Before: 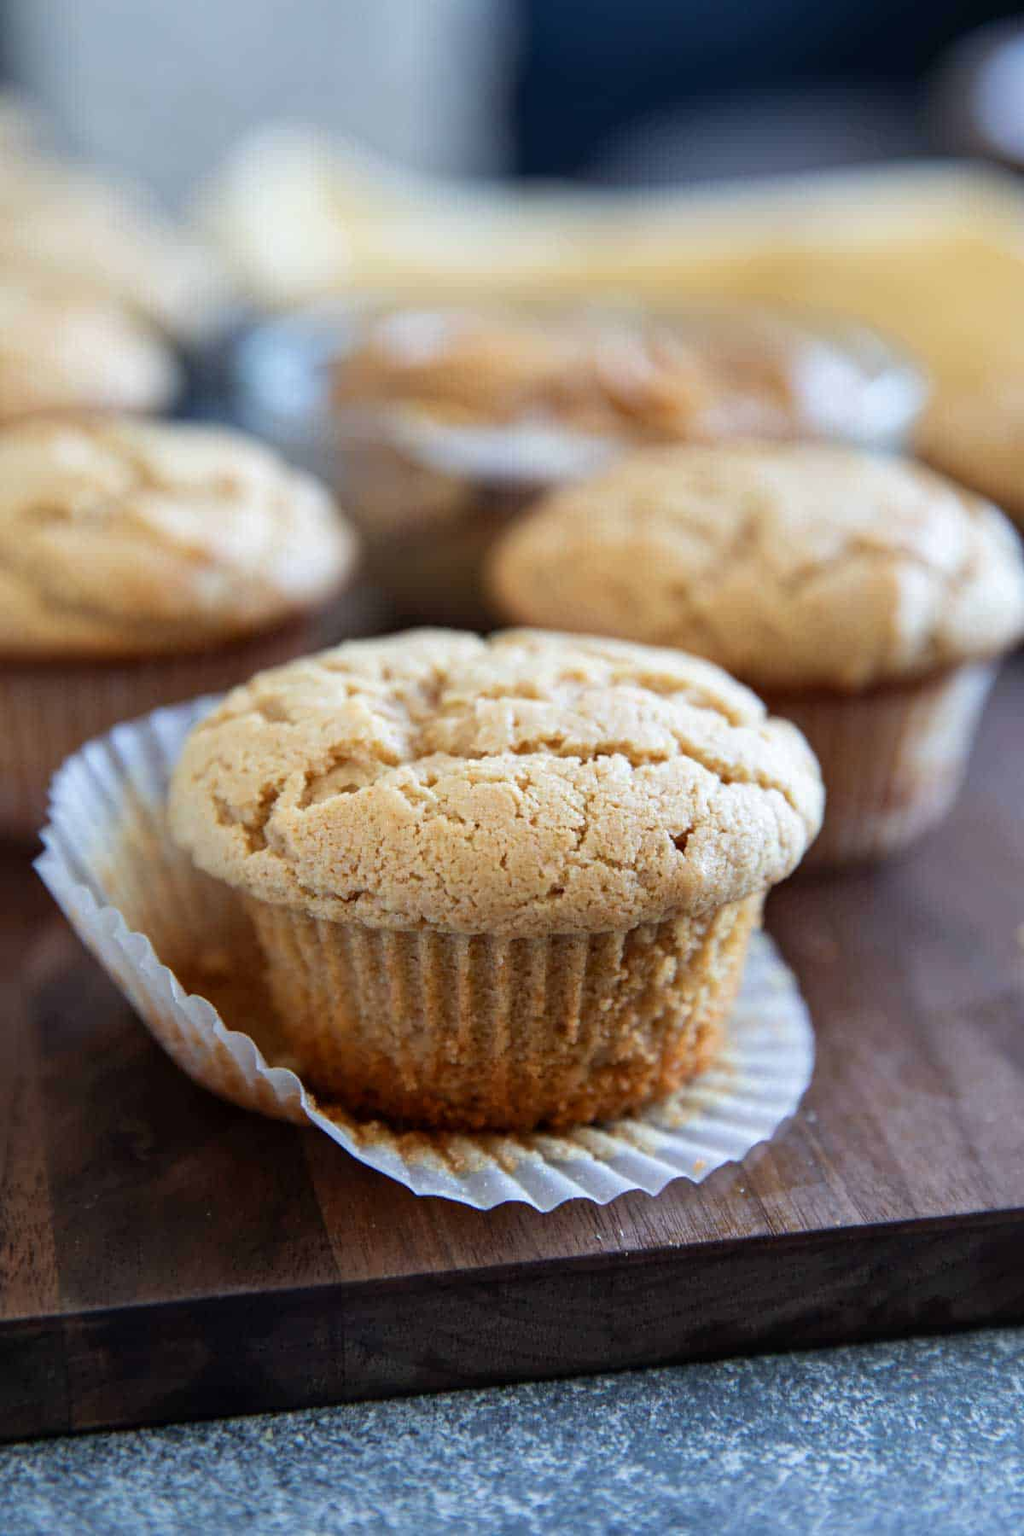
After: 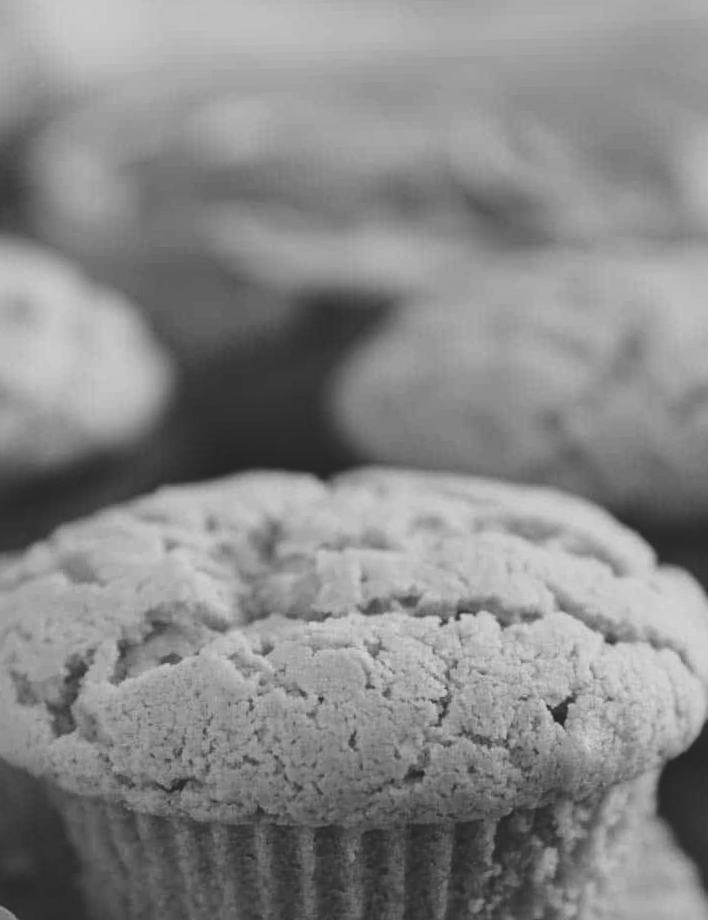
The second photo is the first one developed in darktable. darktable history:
white balance: red 1, blue 1
crop: left 20.932%, top 15.471%, right 21.848%, bottom 34.081%
rotate and perspective: rotation -1.24°, automatic cropping off
monochrome: on, module defaults
filmic rgb: black relative exposure -7.65 EV, white relative exposure 4.56 EV, hardness 3.61
rgb curve: curves: ch0 [(0, 0.186) (0.314, 0.284) (0.775, 0.708) (1, 1)], compensate middle gray true, preserve colors none
color balance rgb: perceptual saturation grading › global saturation 10%, global vibrance 20%
